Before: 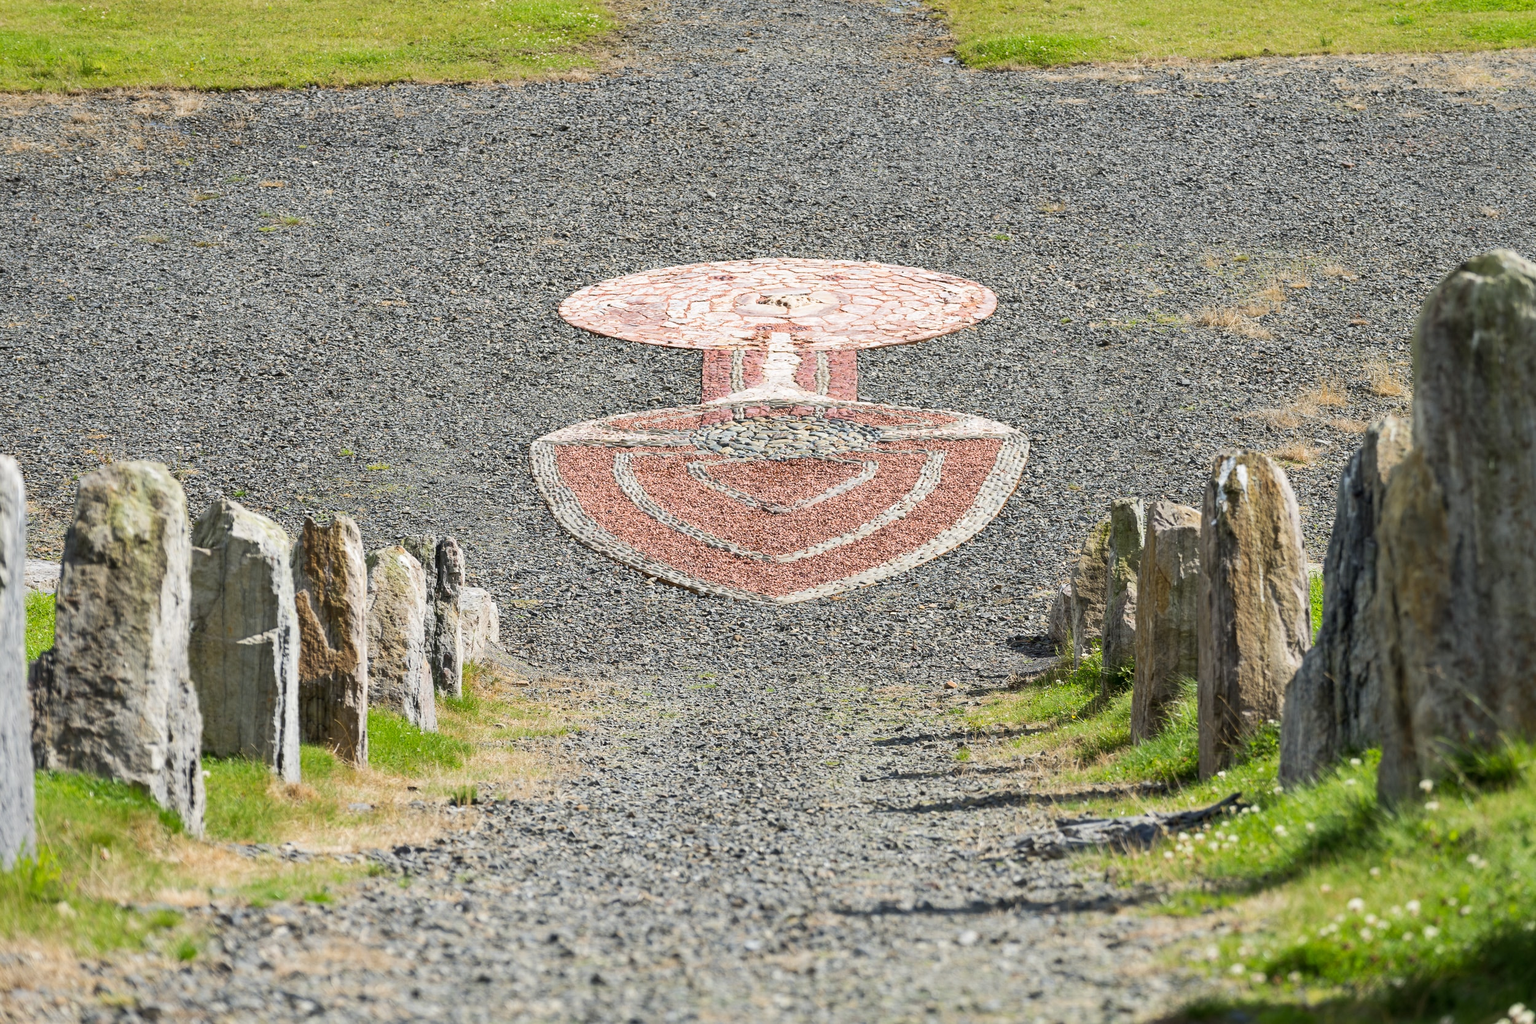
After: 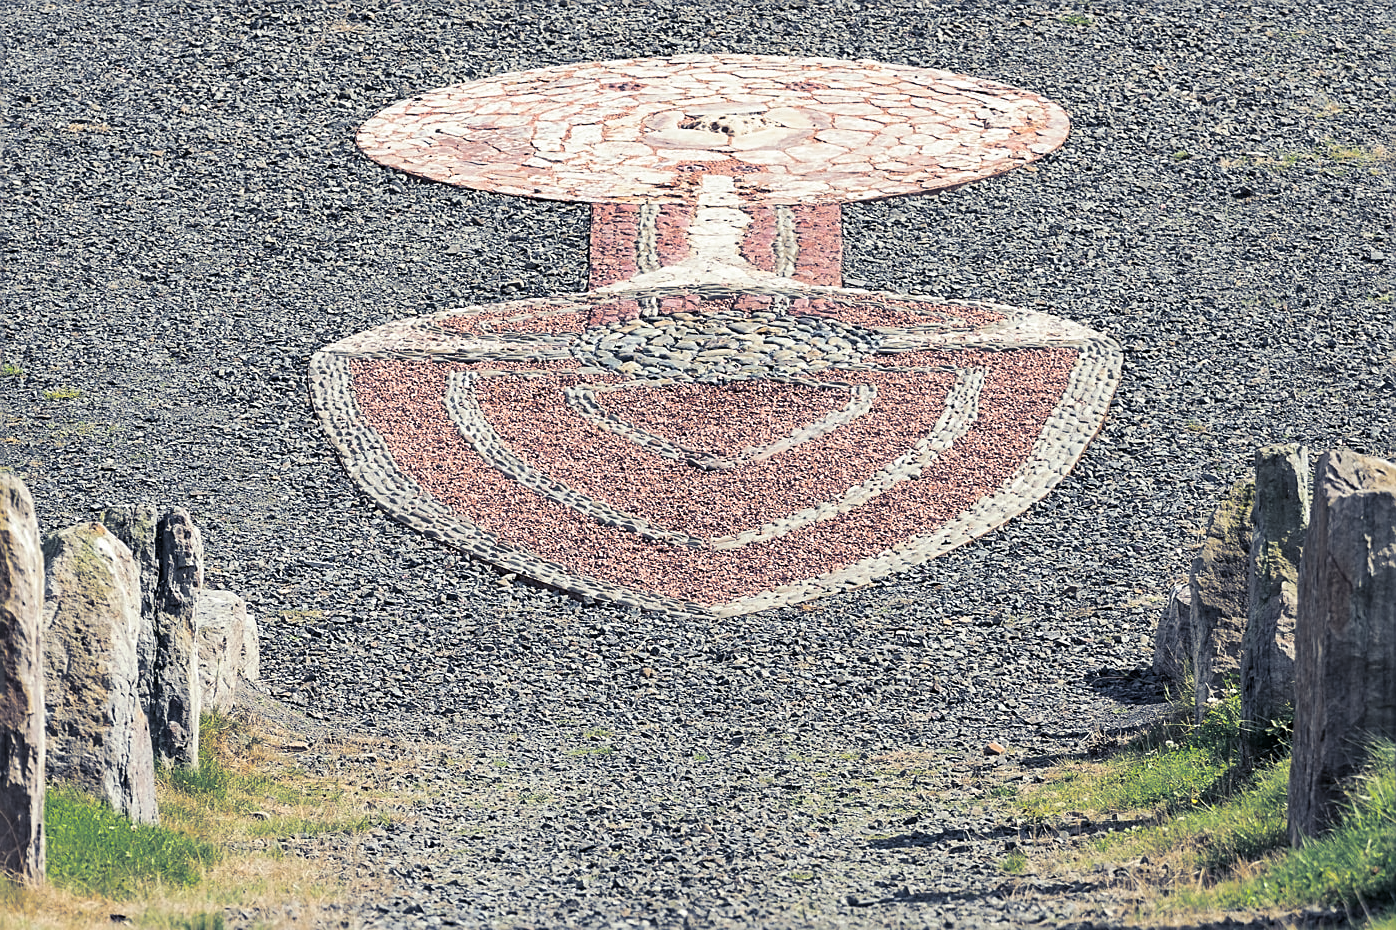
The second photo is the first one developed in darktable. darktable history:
sharpen: on, module defaults
crop and rotate: left 22.13%, top 22.054%, right 22.026%, bottom 22.102%
split-toning: shadows › hue 230.4°
